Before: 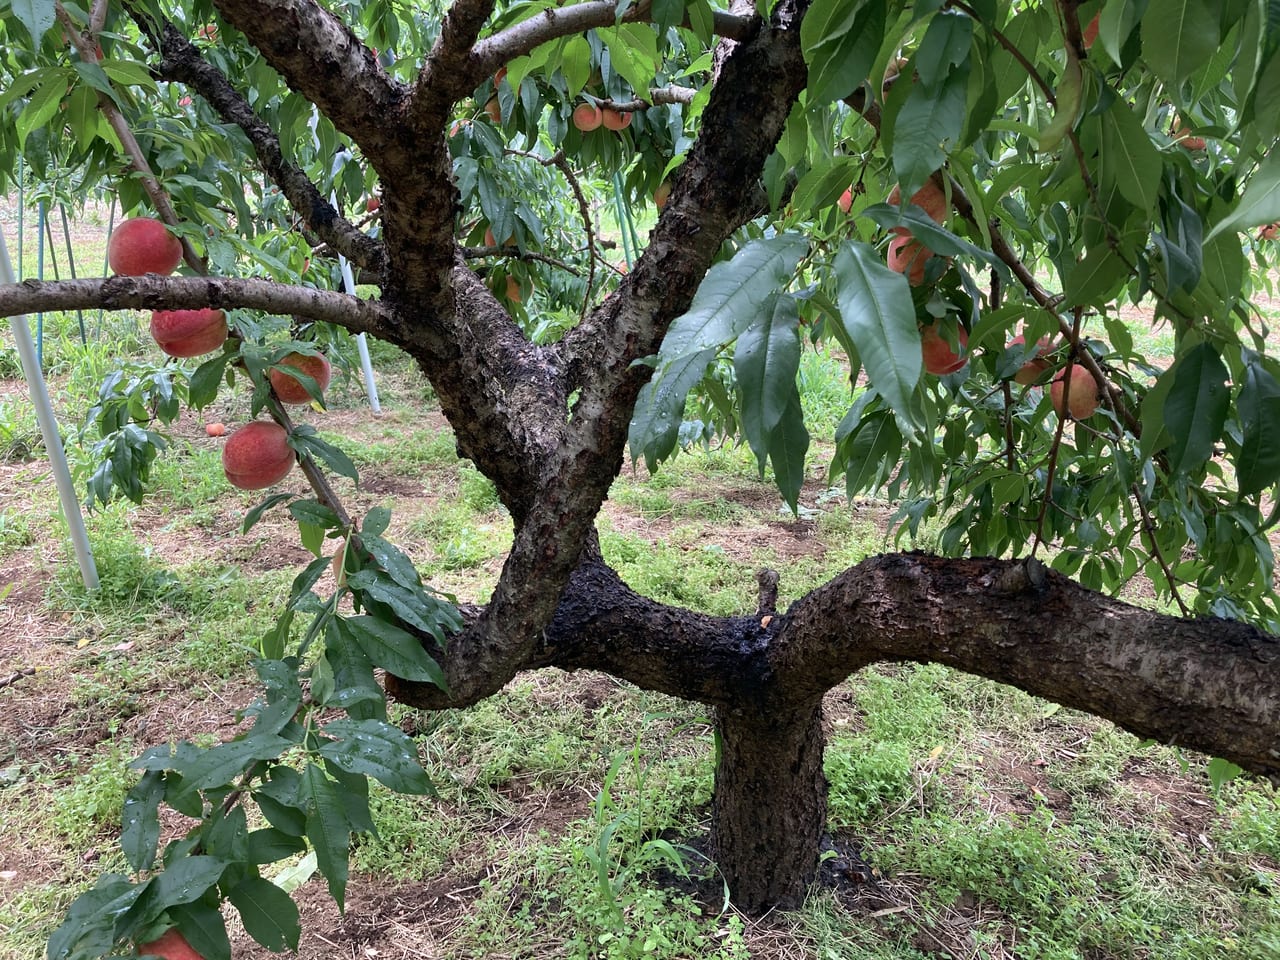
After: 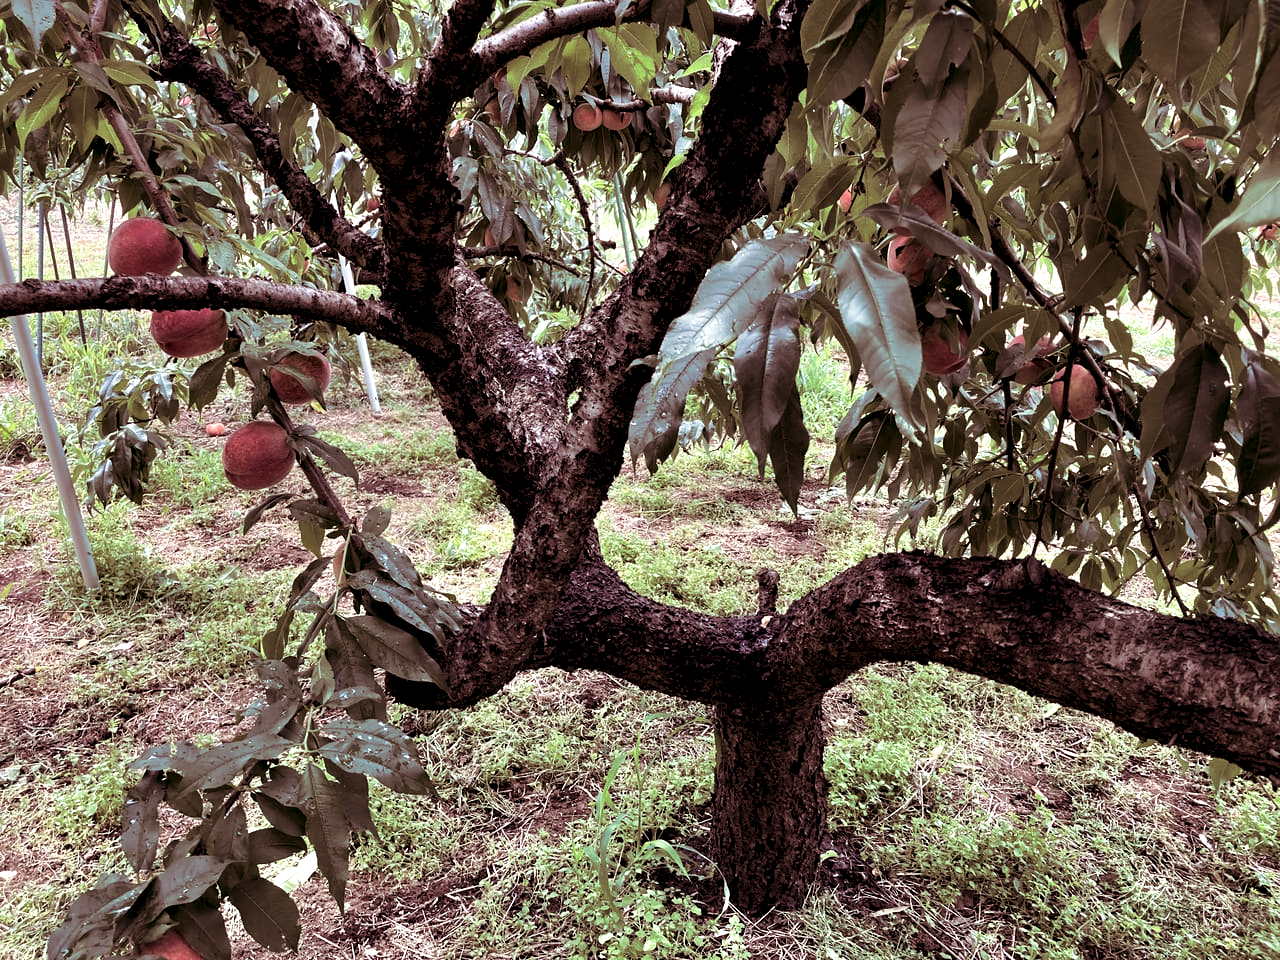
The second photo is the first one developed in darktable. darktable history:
contrast equalizer: y [[0.601, 0.6, 0.598, 0.598, 0.6, 0.601], [0.5 ×6], [0.5 ×6], [0 ×6], [0 ×6]]
graduated density: density 0.38 EV, hardness 21%, rotation -6.11°, saturation 32%
split-toning: on, module defaults
